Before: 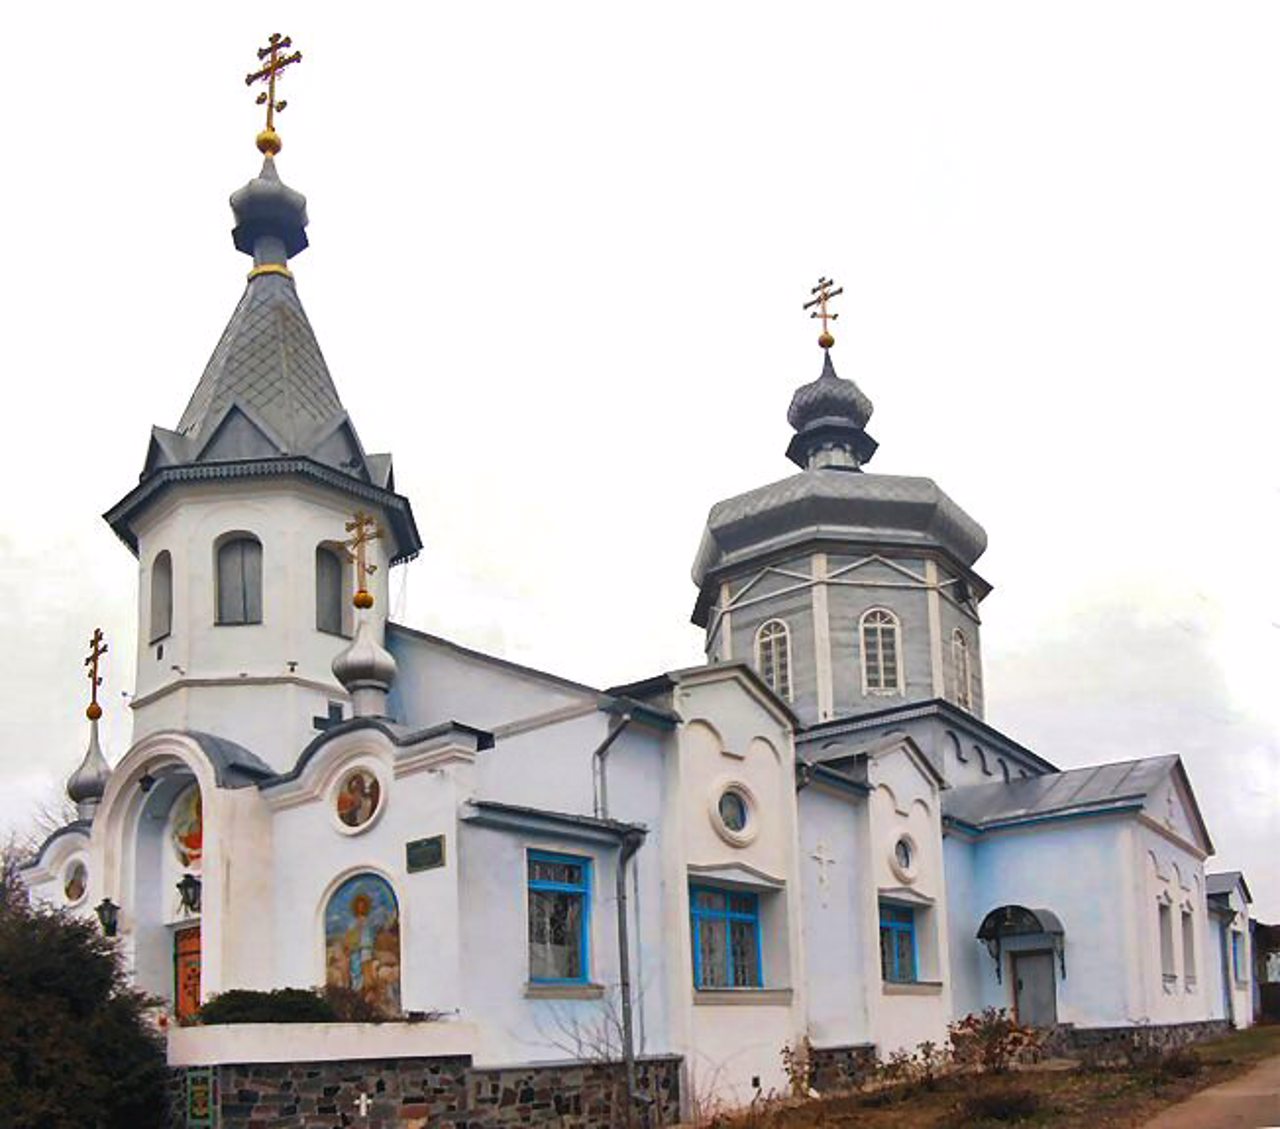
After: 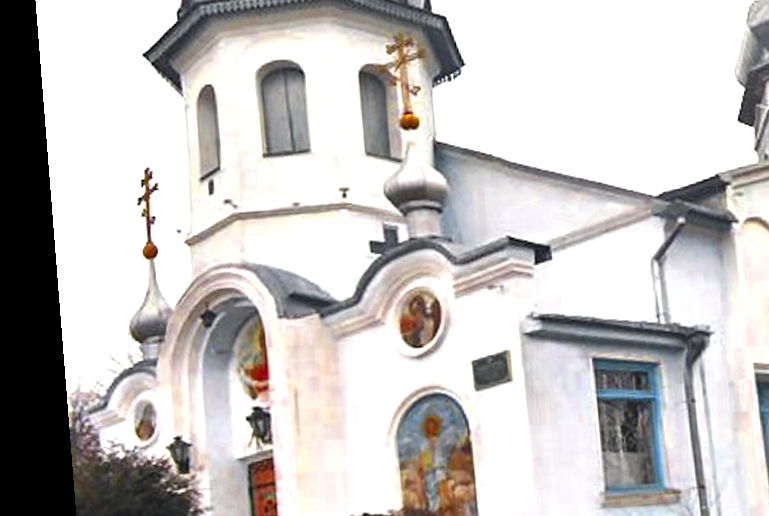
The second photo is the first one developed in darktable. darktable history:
exposure: exposure 0.943 EV, compensate highlight preservation false
rotate and perspective: rotation -4.2°, shear 0.006, automatic cropping off
crop: top 44.483%, right 43.593%, bottom 12.892%
color zones: curves: ch0 [(0.035, 0.242) (0.25, 0.5) (0.384, 0.214) (0.488, 0.255) (0.75, 0.5)]; ch1 [(0.063, 0.379) (0.25, 0.5) (0.354, 0.201) (0.489, 0.085) (0.729, 0.271)]; ch2 [(0.25, 0.5) (0.38, 0.517) (0.442, 0.51) (0.735, 0.456)]
